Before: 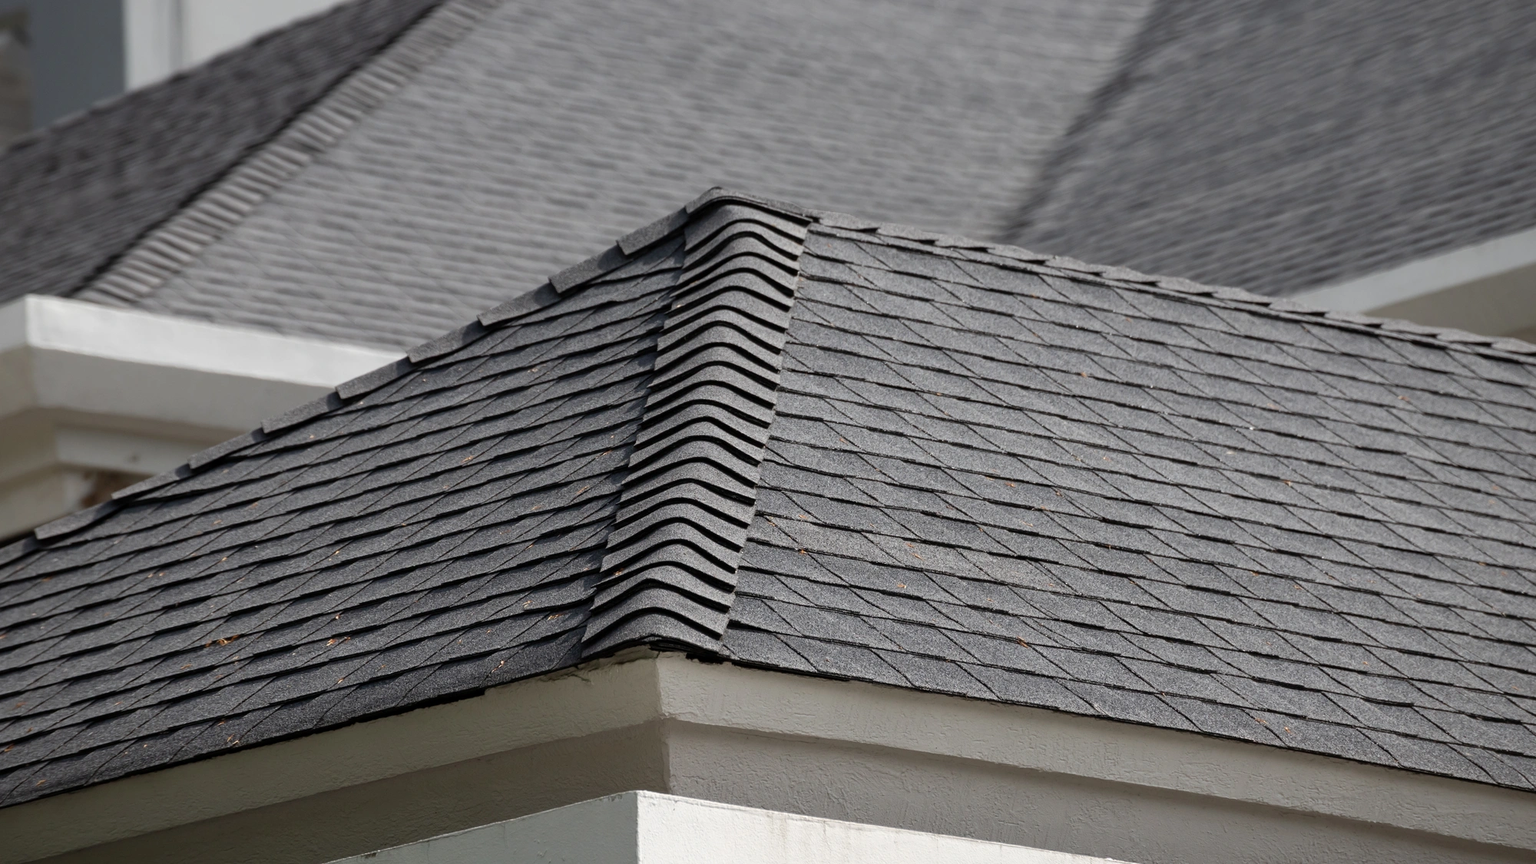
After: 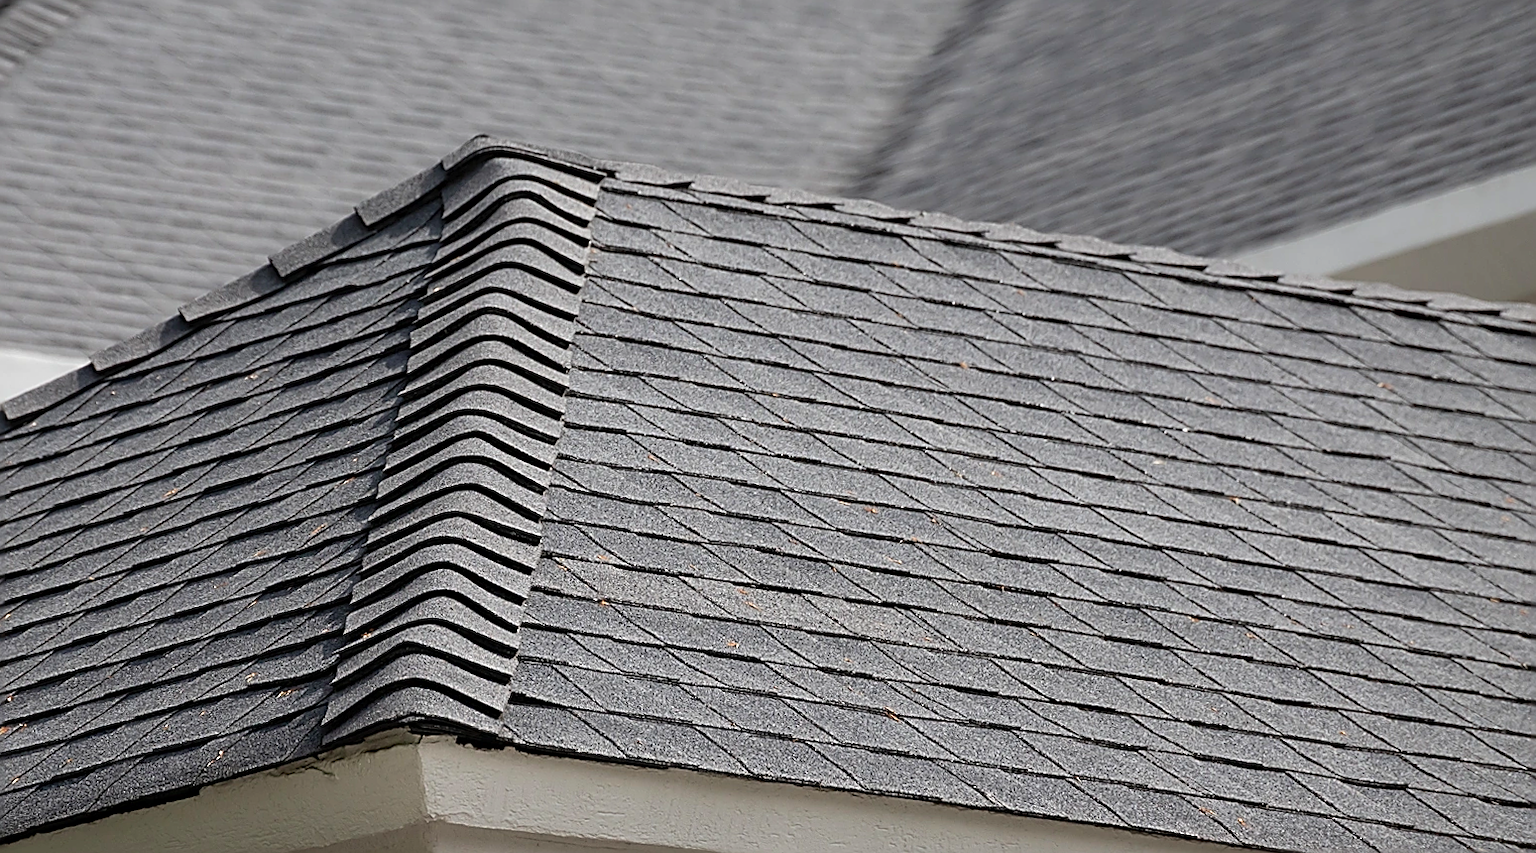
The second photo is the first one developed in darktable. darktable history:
crop and rotate: left 20.74%, top 7.912%, right 0.375%, bottom 13.378%
contrast brightness saturation: contrast 0.07, brightness 0.08, saturation 0.18
rotate and perspective: rotation -1.32°, lens shift (horizontal) -0.031, crop left 0.015, crop right 0.985, crop top 0.047, crop bottom 0.982
sharpen: radius 1.685, amount 1.294
